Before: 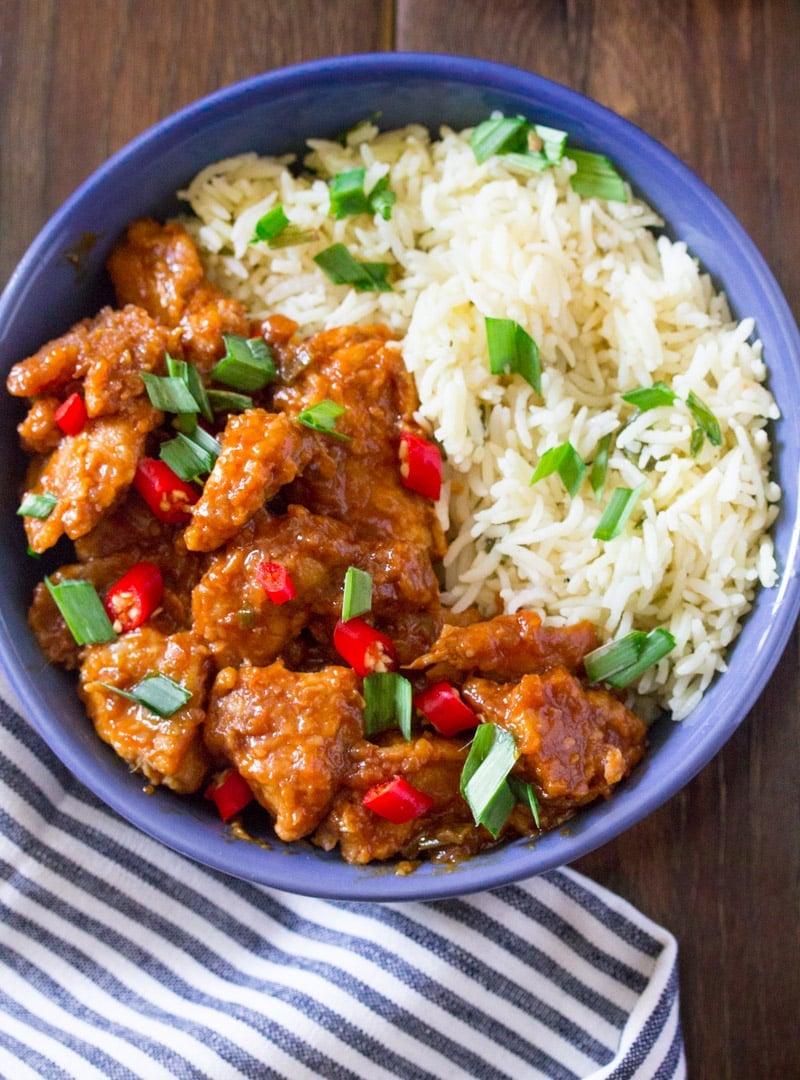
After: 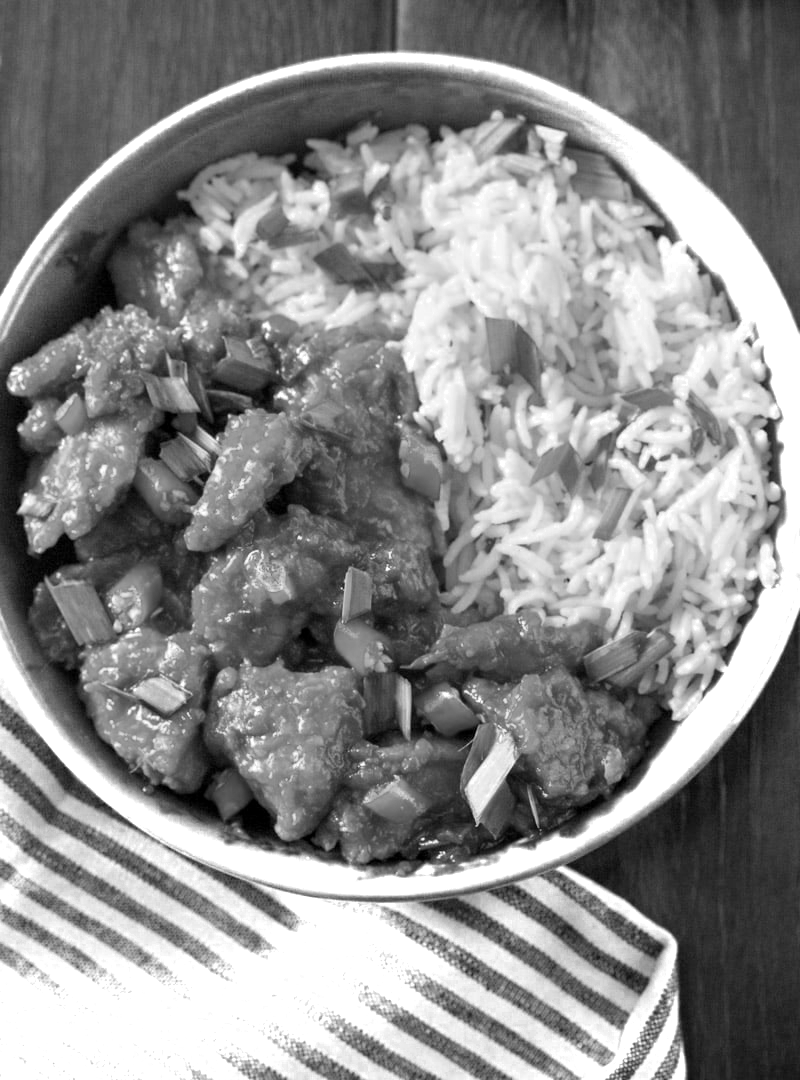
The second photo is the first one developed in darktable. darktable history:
color zones: curves: ch0 [(0, 0.613) (0.01, 0.613) (0.245, 0.448) (0.498, 0.529) (0.642, 0.665) (0.879, 0.777) (0.99, 0.613)]; ch1 [(0, 0) (0.143, 0) (0.286, 0) (0.429, 0) (0.571, 0) (0.714, 0) (0.857, 0)], mix 100.98%
exposure: black level correction 0.002, compensate highlight preservation false
